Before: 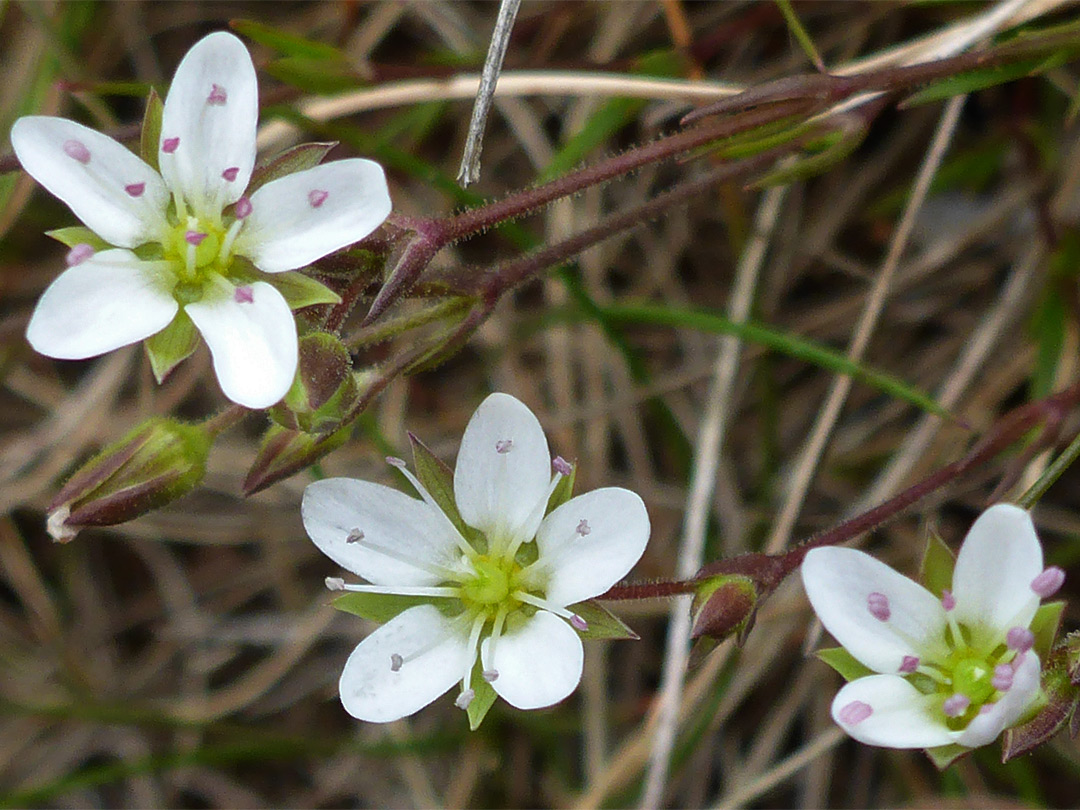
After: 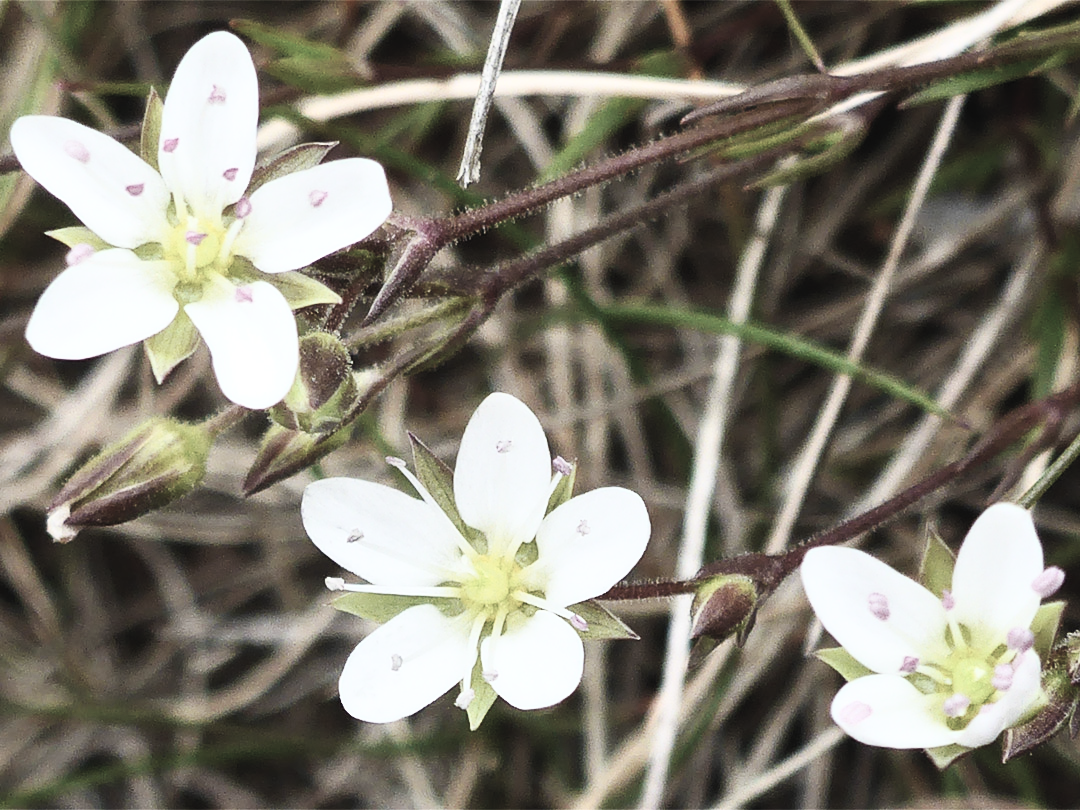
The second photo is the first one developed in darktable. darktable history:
tone curve: curves: ch0 [(0, 0) (0.003, 0.009) (0.011, 0.013) (0.025, 0.019) (0.044, 0.029) (0.069, 0.04) (0.1, 0.053) (0.136, 0.08) (0.177, 0.114) (0.224, 0.151) (0.277, 0.207) (0.335, 0.267) (0.399, 0.35) (0.468, 0.442) (0.543, 0.545) (0.623, 0.656) (0.709, 0.752) (0.801, 0.843) (0.898, 0.932) (1, 1)], preserve colors none
color correction: saturation 0.5
contrast brightness saturation: contrast 0.39, brightness 0.53
